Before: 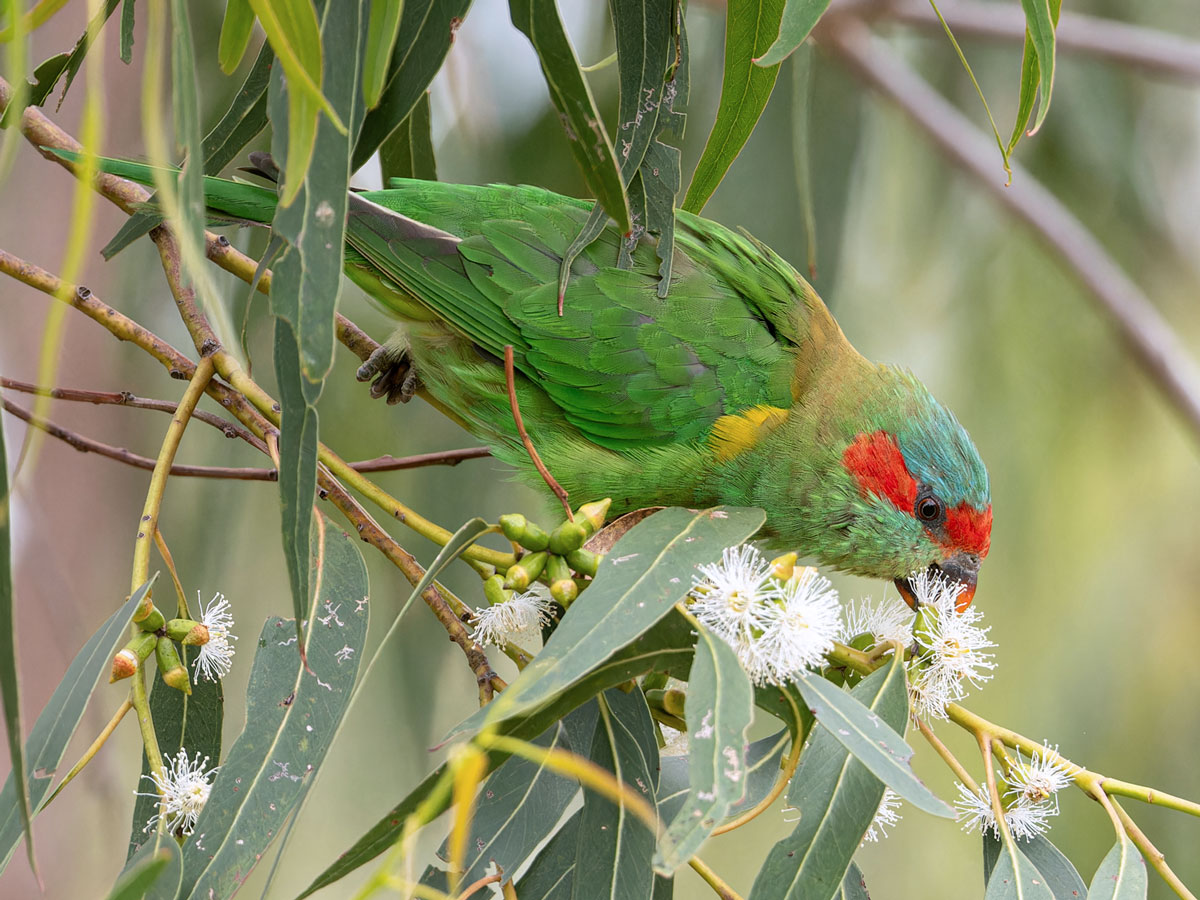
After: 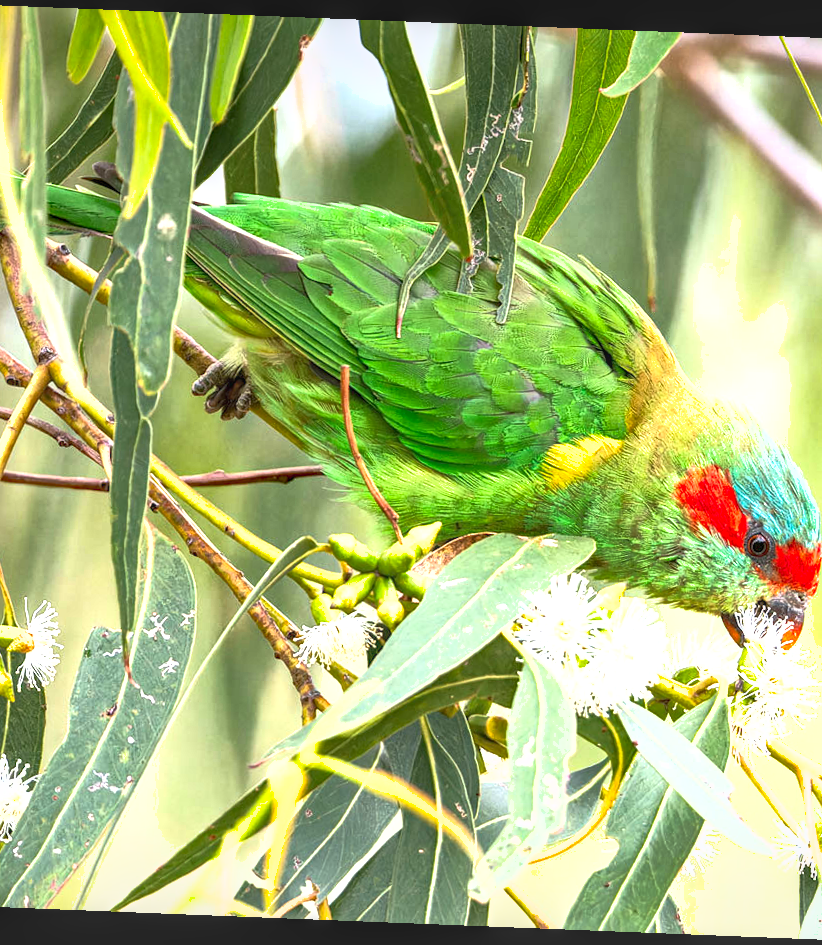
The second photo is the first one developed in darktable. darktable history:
shadows and highlights: on, module defaults
local contrast: detail 130%
exposure: black level correction -0.002, exposure 1.35 EV, compensate highlight preservation false
base curve: curves: ch0 [(0, 0) (0.257, 0.25) (0.482, 0.586) (0.757, 0.871) (1, 1)]
haze removal: compatibility mode true, adaptive false
crop and rotate: left 15.055%, right 18.278%
rotate and perspective: rotation 2.27°, automatic cropping off
